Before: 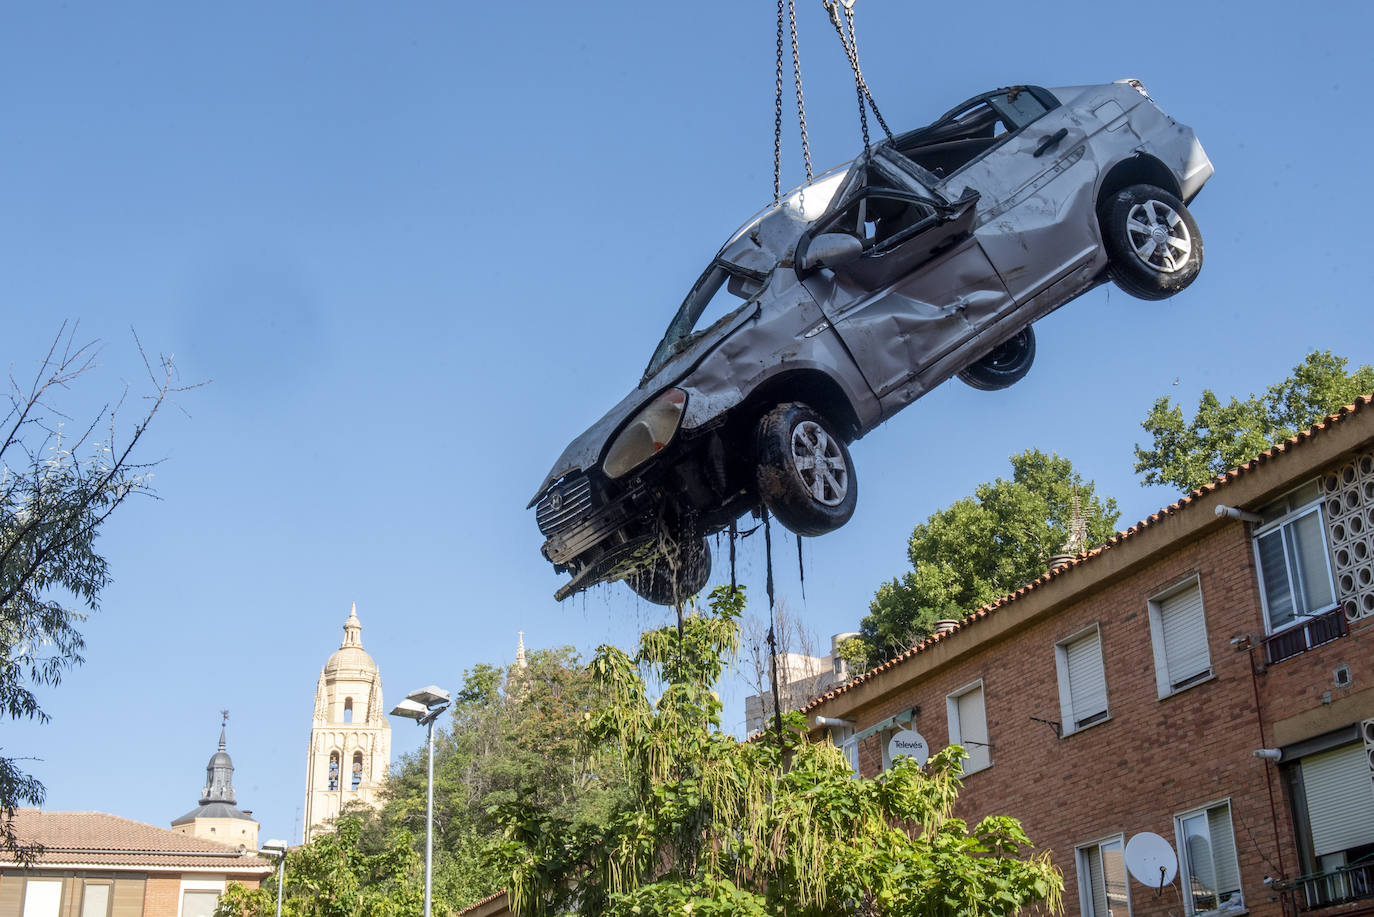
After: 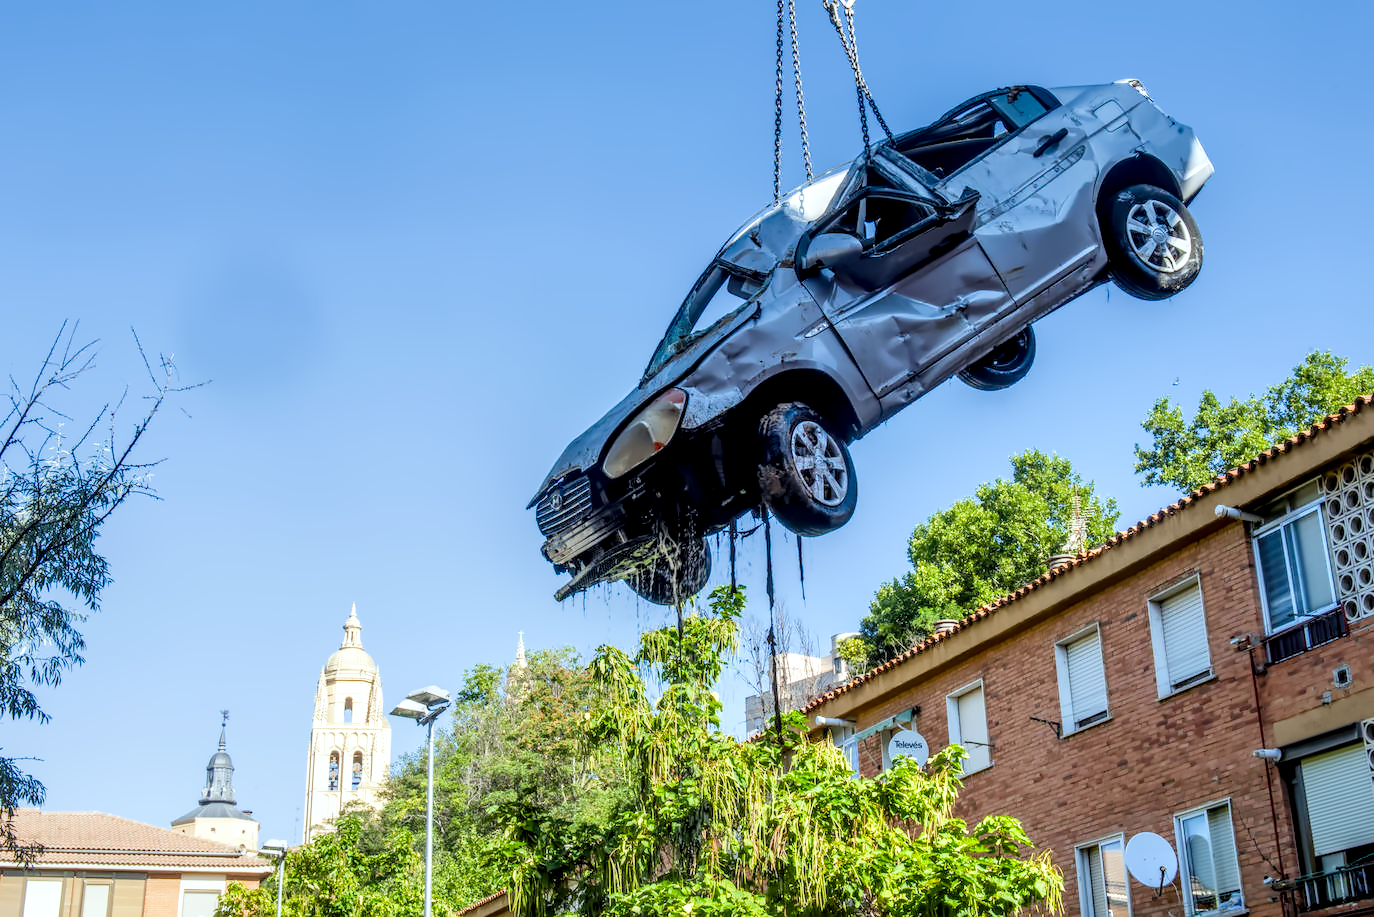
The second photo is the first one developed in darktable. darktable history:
local contrast: detail 160%
color calibration: illuminant Planckian (black body), adaptation linear Bradford (ICC v4), x 0.361, y 0.366, temperature 4511.61 K, saturation algorithm version 1 (2020)
color balance: contrast 8.5%, output saturation 105%
denoise (profiled): preserve shadows 1.31, scattering 0.016, a [-1, 0, 0], mode non-local means auto, compensate highlight preservation false
exposure: exposure 1 EV, compensate highlight preservation false
filmic rgb: black relative exposure -8.79 EV, white relative exposure 4.98 EV, threshold 6 EV, target black luminance 0%, hardness 3.77, latitude 66.34%, contrast 0.822, highlights saturation mix 10%, shadows ↔ highlights balance 20%, add noise in highlights 0.1, color science v4 (2020), iterations of high-quality reconstruction 0, type of noise poissonian, enable highlight reconstruction true
